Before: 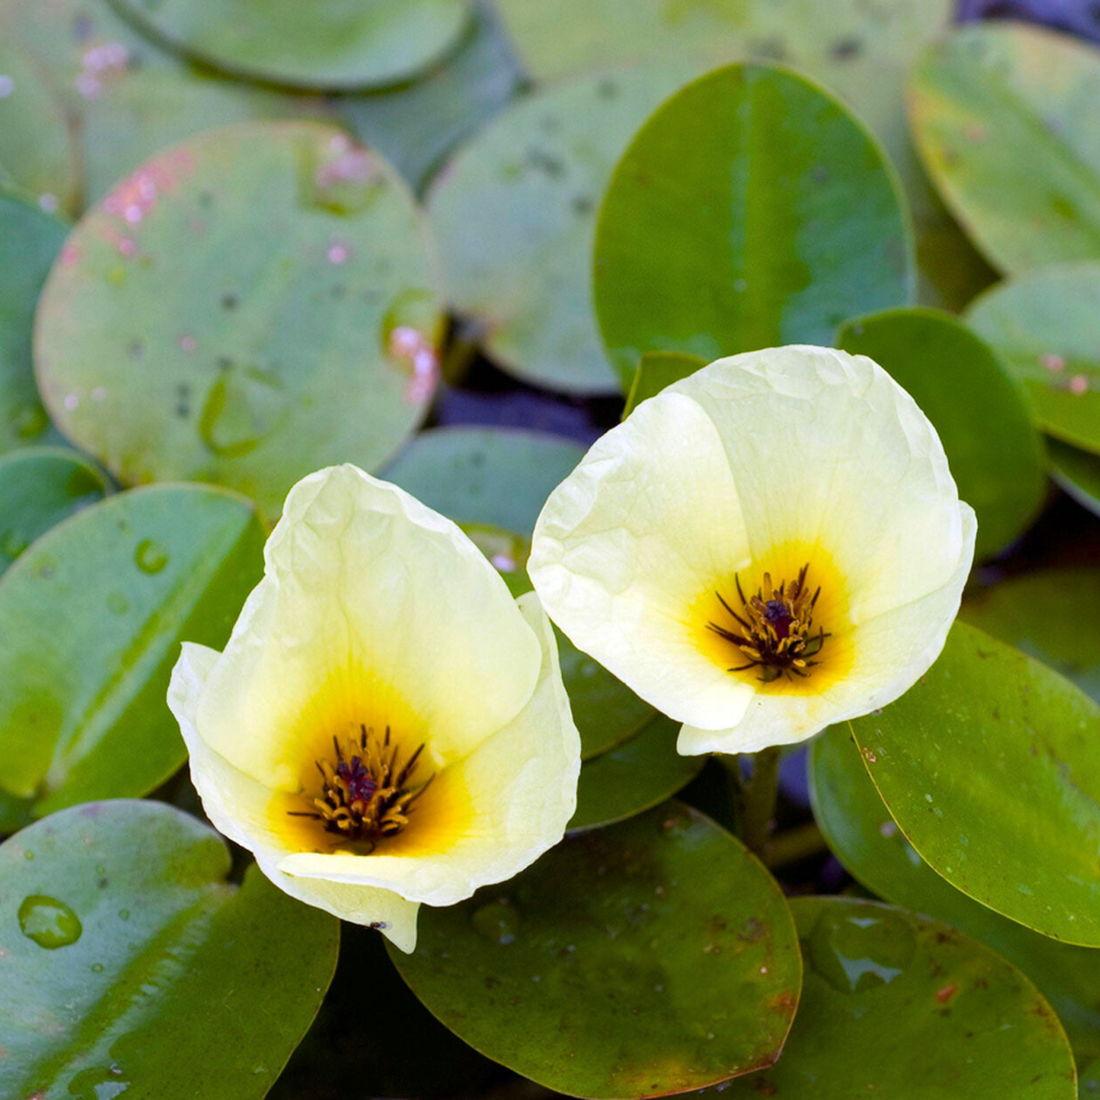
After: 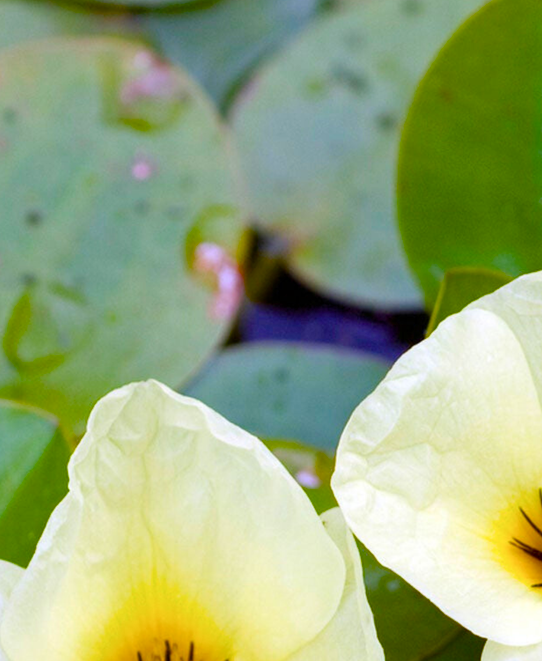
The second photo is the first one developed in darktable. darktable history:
crop: left 17.835%, top 7.675%, right 32.881%, bottom 32.213%
color balance rgb: perceptual saturation grading › global saturation 20%, perceptual saturation grading › highlights -25%, perceptual saturation grading › shadows 50%
